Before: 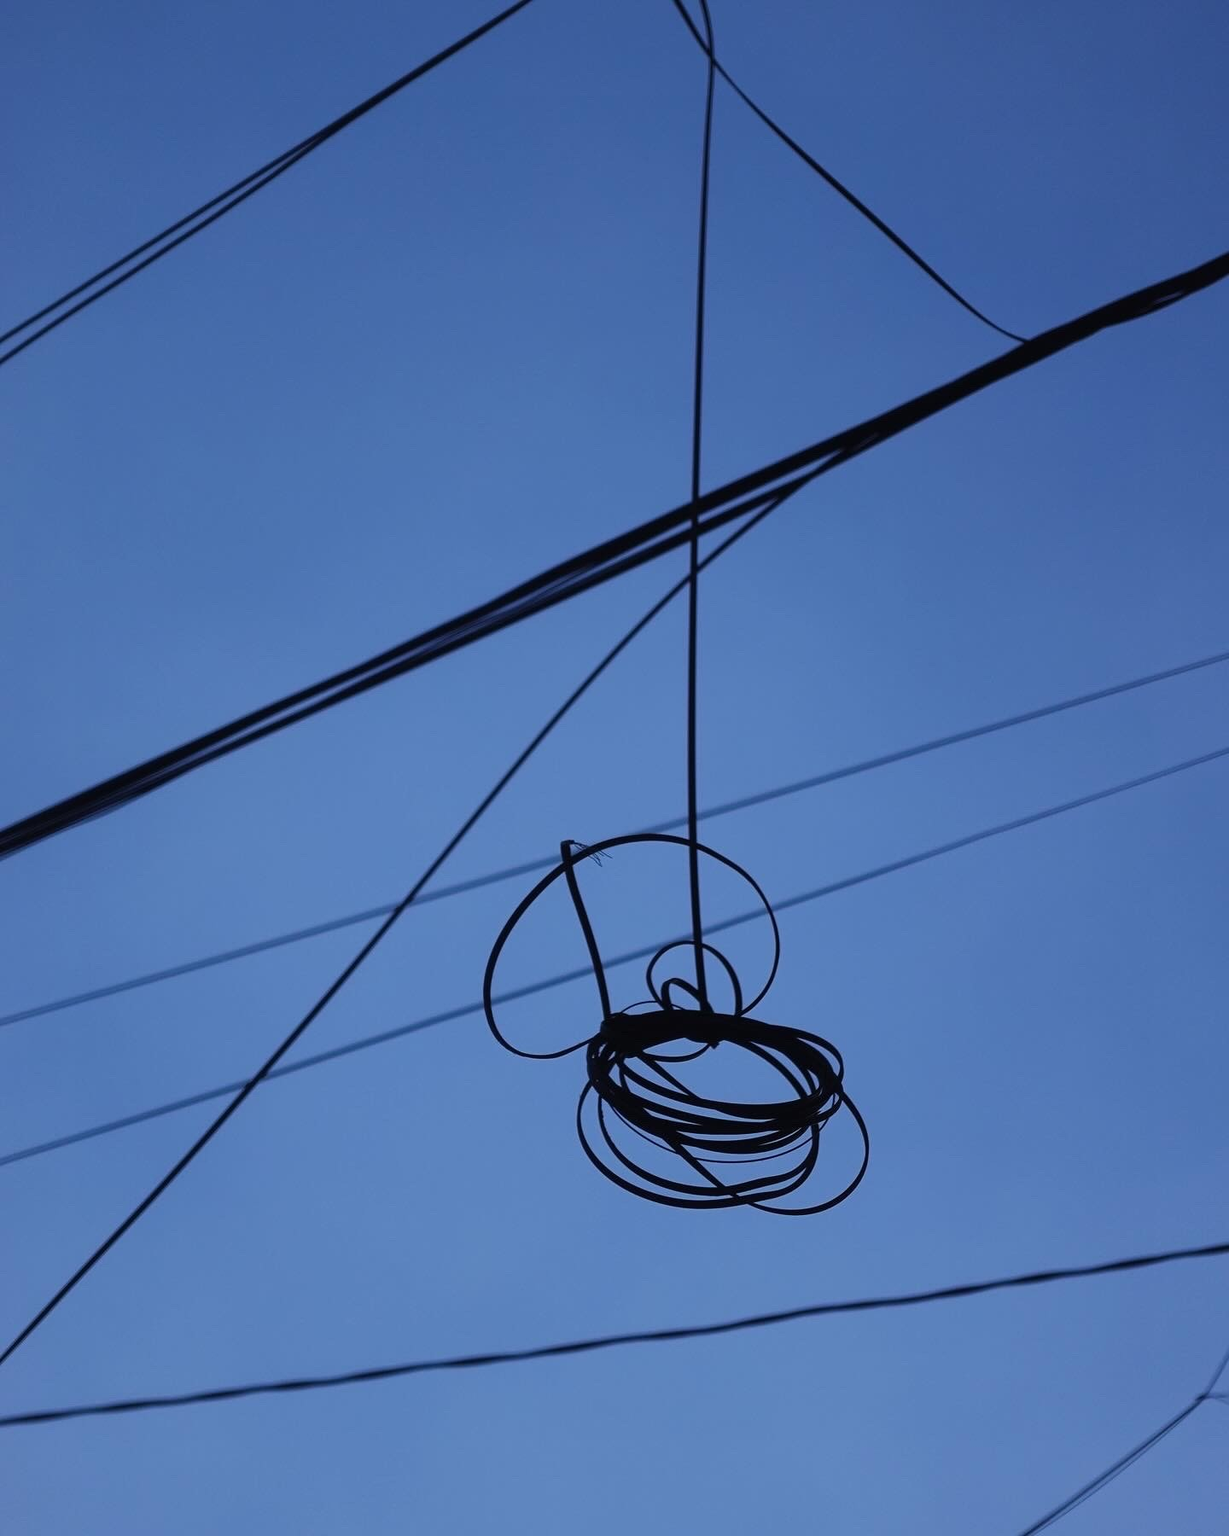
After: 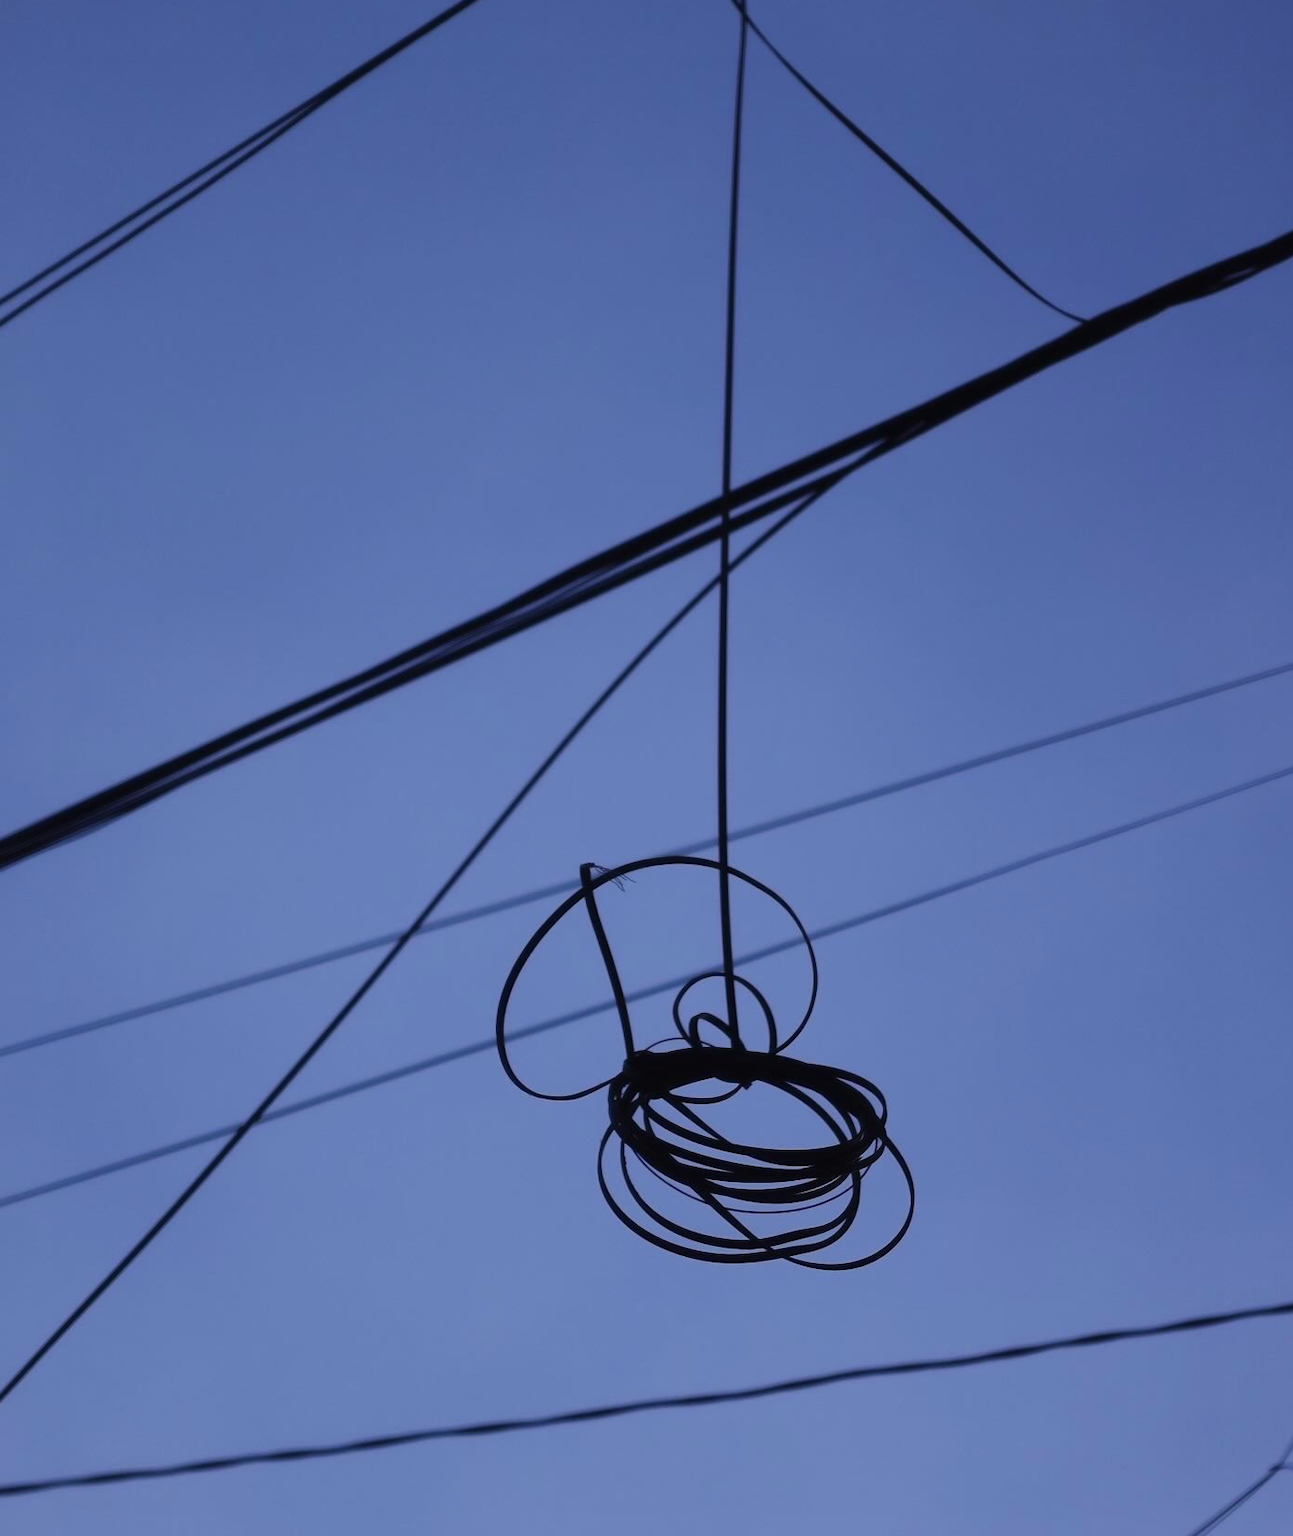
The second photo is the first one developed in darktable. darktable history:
color correction: highlights a* 7.56, highlights b* 4.13
crop: left 2.168%, top 2.965%, right 0.884%, bottom 4.919%
contrast equalizer: octaves 7, y [[0.5, 0.5, 0.5, 0.515, 0.749, 0.84], [0.5 ×6], [0.5 ×6], [0, 0, 0, 0.001, 0.067, 0.262], [0 ×6]], mix -0.316
